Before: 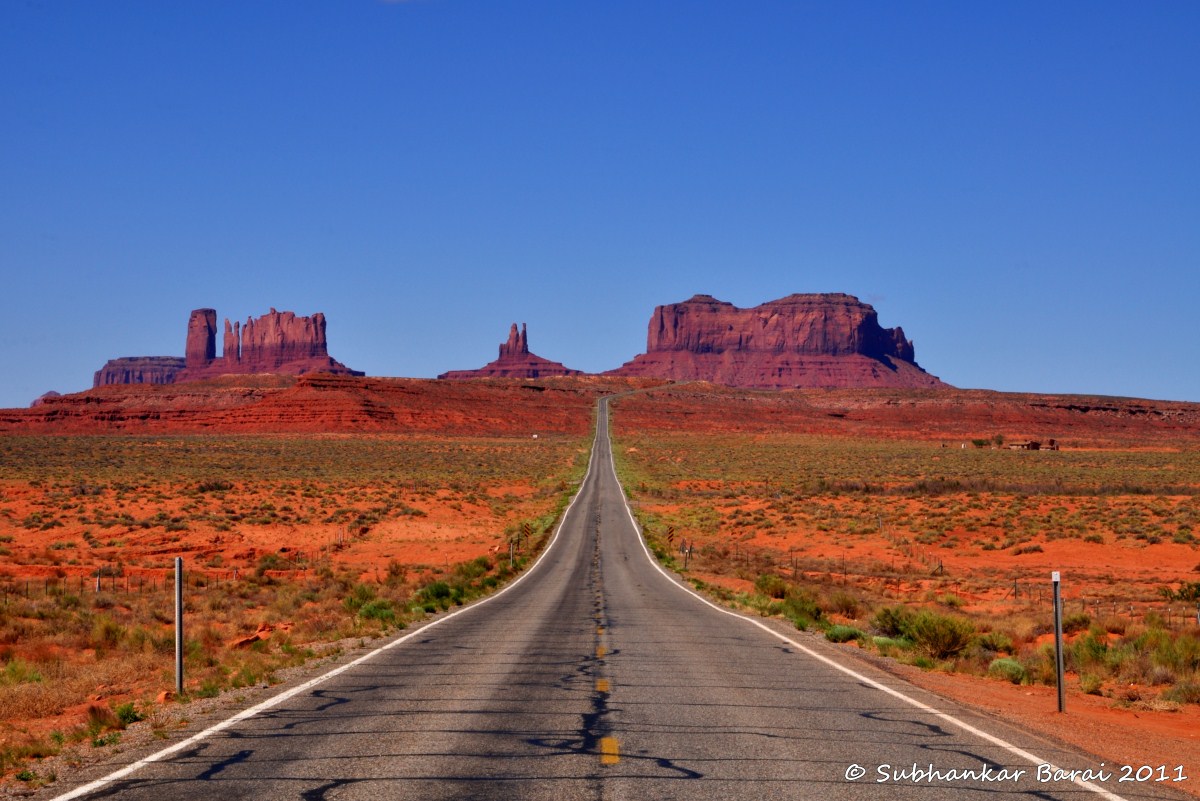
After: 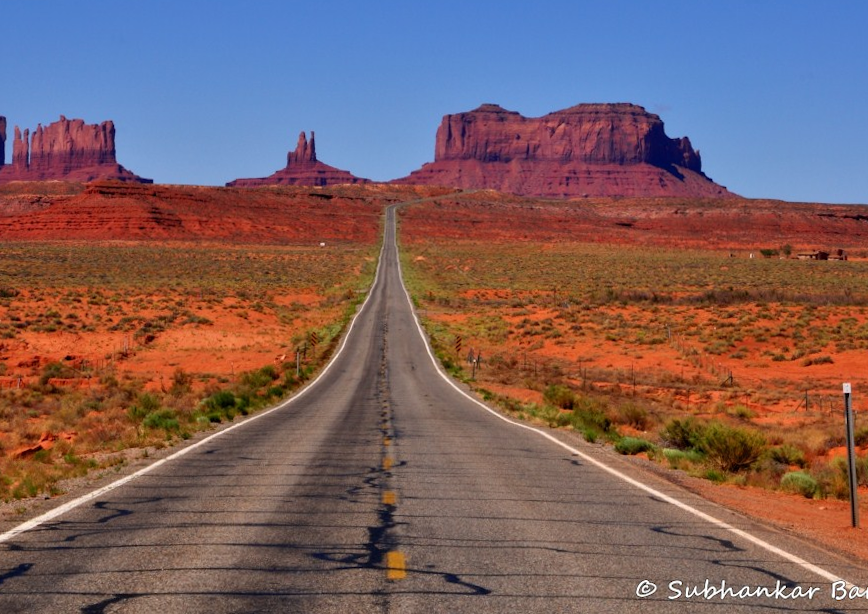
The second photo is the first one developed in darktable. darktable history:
crop: left 16.871%, top 22.857%, right 9.116%
rotate and perspective: rotation 0.226°, lens shift (vertical) -0.042, crop left 0.023, crop right 0.982, crop top 0.006, crop bottom 0.994
